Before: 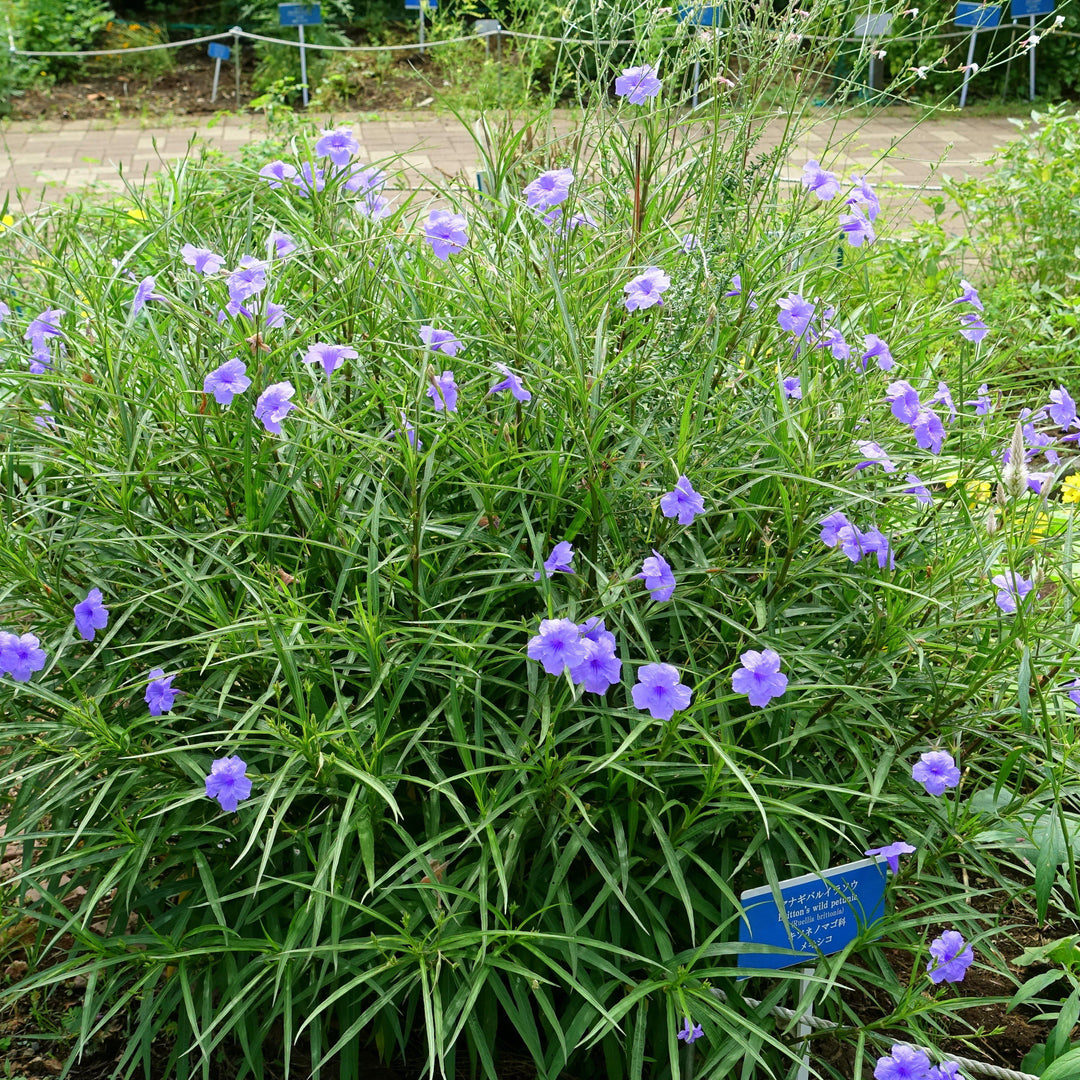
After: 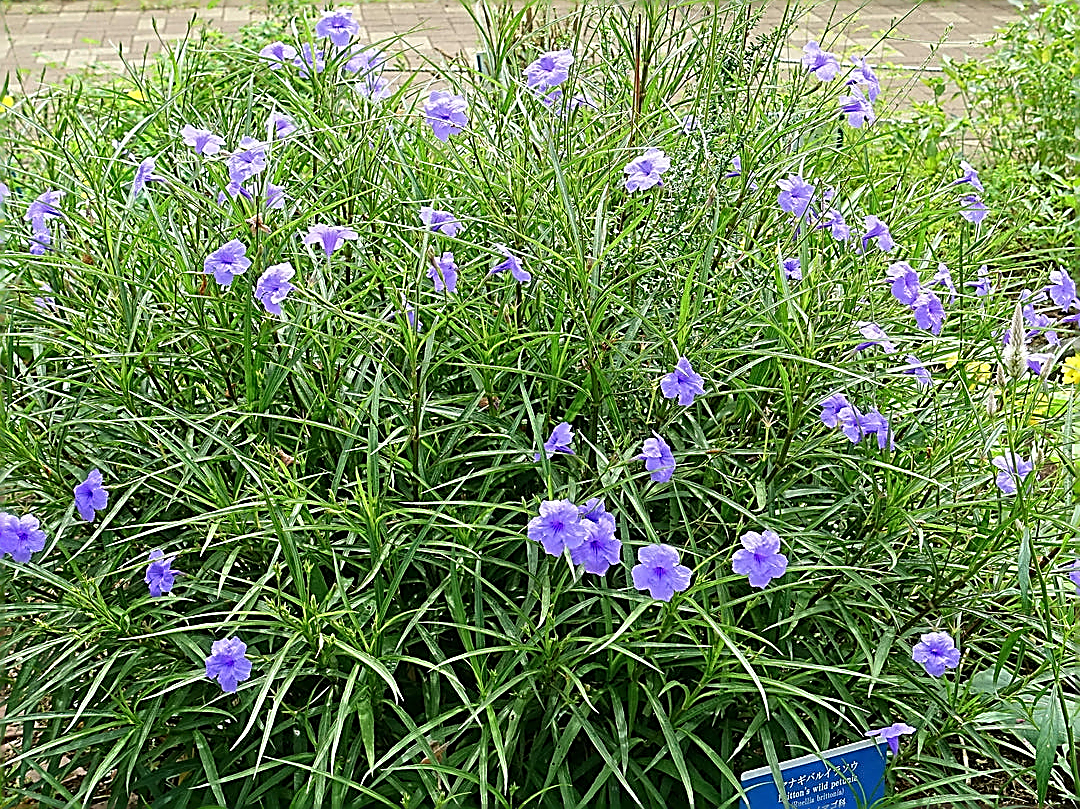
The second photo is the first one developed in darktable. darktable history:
crop: top 11.059%, bottom 13.965%
sharpen: amount 1.879
